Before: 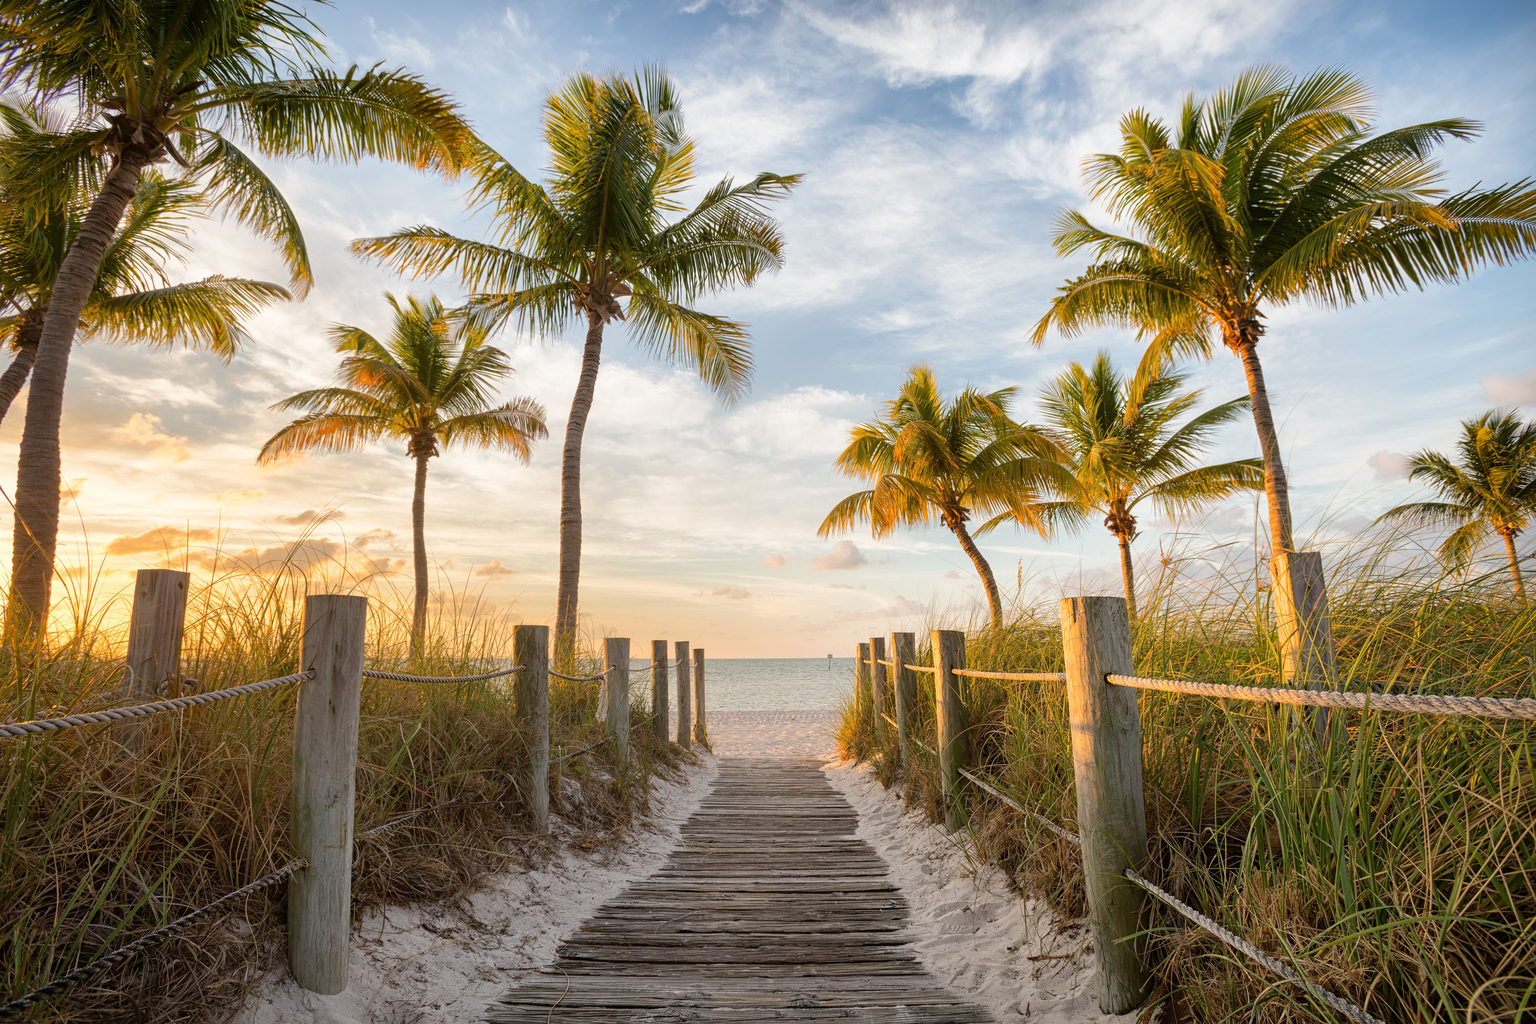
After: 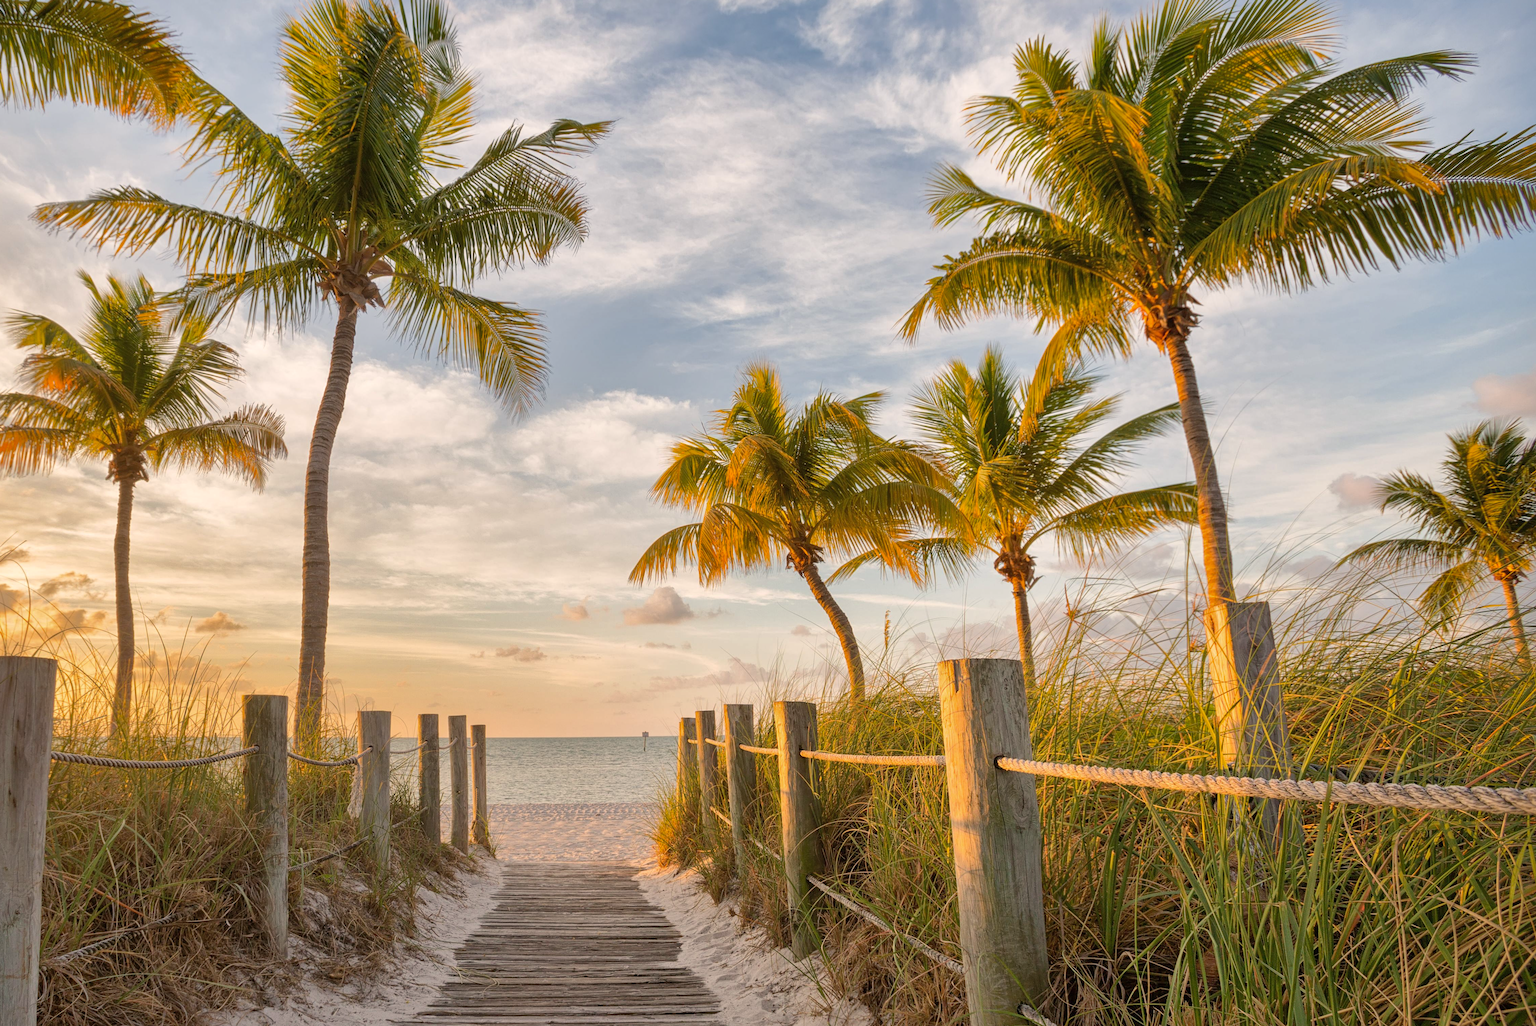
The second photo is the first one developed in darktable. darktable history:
crop and rotate: left 21.009%, top 7.716%, right 0.335%, bottom 13.413%
color correction: highlights a* 3.68, highlights b* 5.07
shadows and highlights: on, module defaults
